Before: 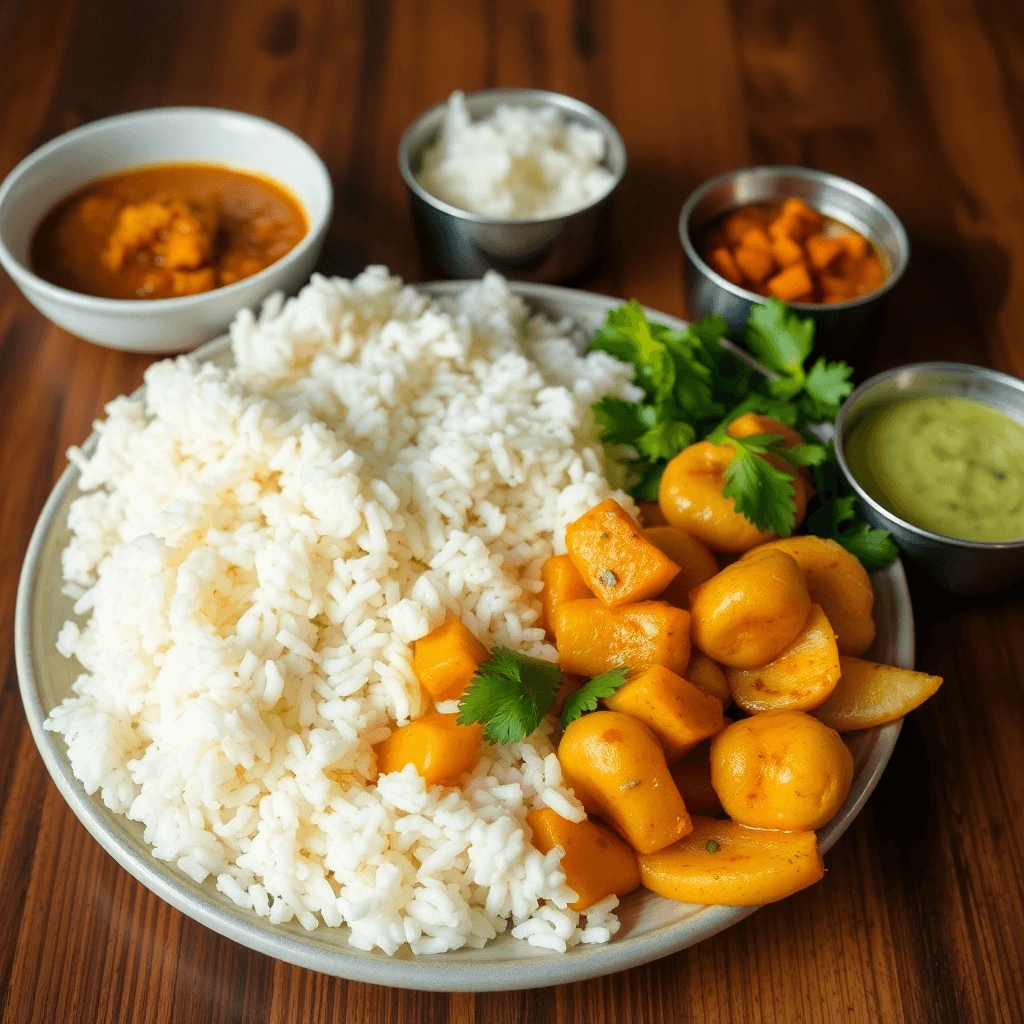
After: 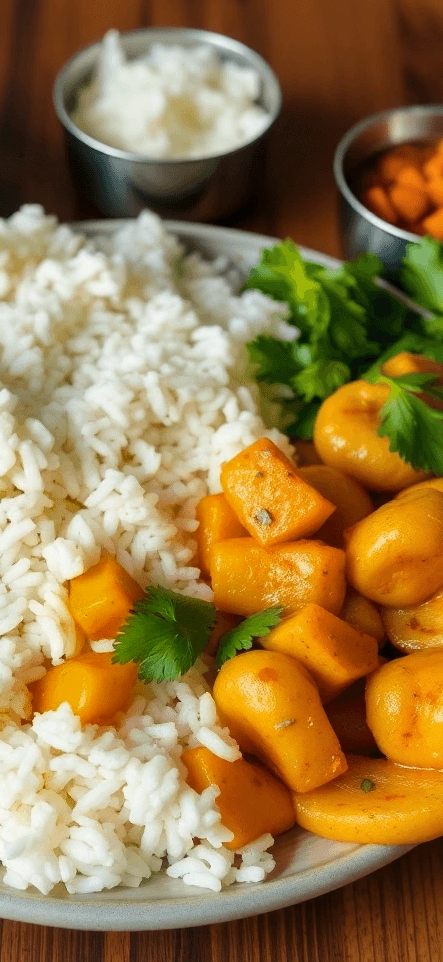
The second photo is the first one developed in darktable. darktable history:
crop: left 33.74%, top 6%, right 22.954%
shadows and highlights: radius 134.02, soften with gaussian
